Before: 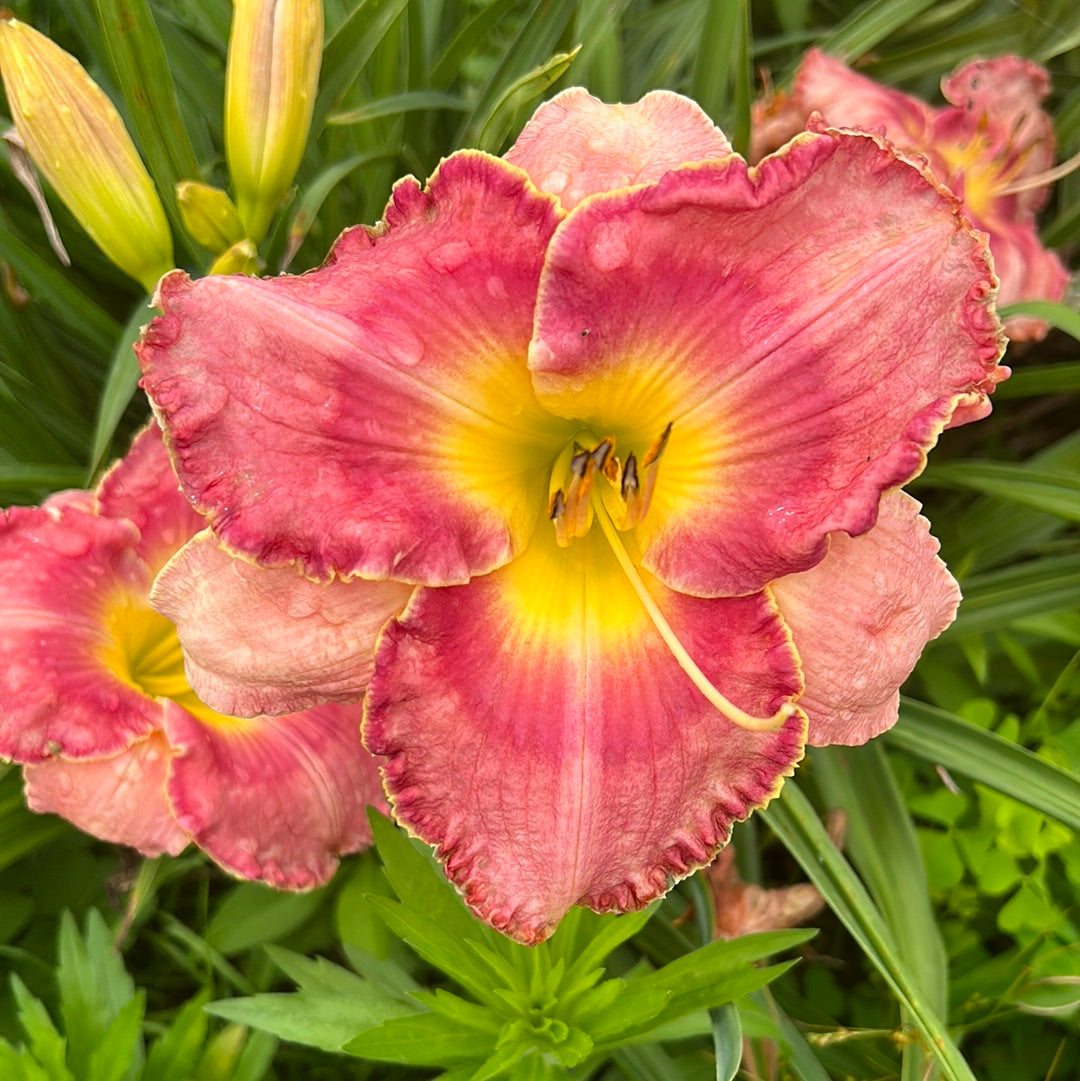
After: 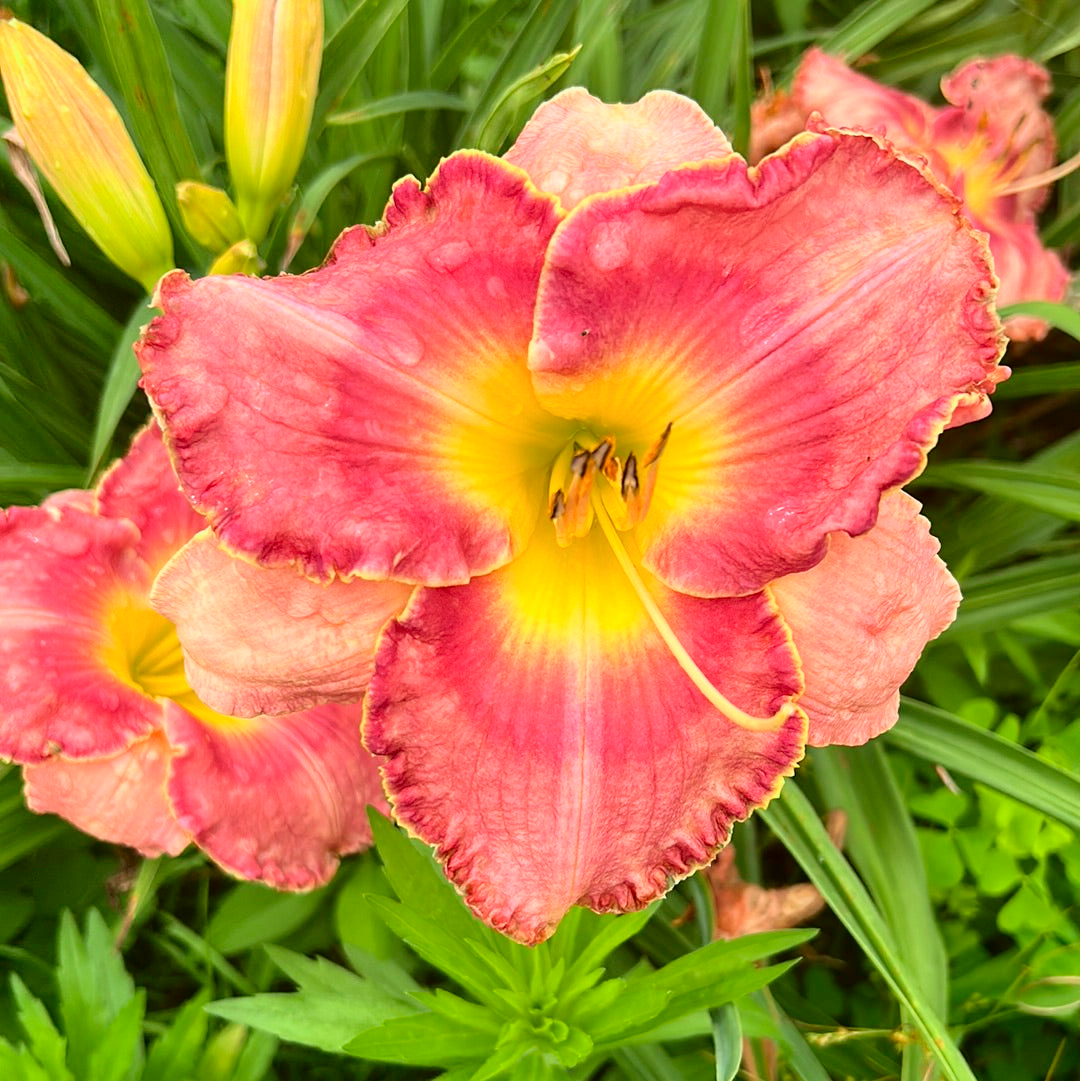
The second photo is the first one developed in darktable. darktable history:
tone curve: curves: ch0 [(0, 0) (0.091, 0.077) (0.389, 0.458) (0.745, 0.82) (0.856, 0.899) (0.92, 0.938) (1, 0.973)]; ch1 [(0, 0) (0.437, 0.404) (0.5, 0.5) (0.529, 0.55) (0.58, 0.6) (0.616, 0.649) (1, 1)]; ch2 [(0, 0) (0.442, 0.415) (0.5, 0.5) (0.535, 0.557) (0.585, 0.62) (1, 1)], color space Lab, independent channels, preserve colors none
